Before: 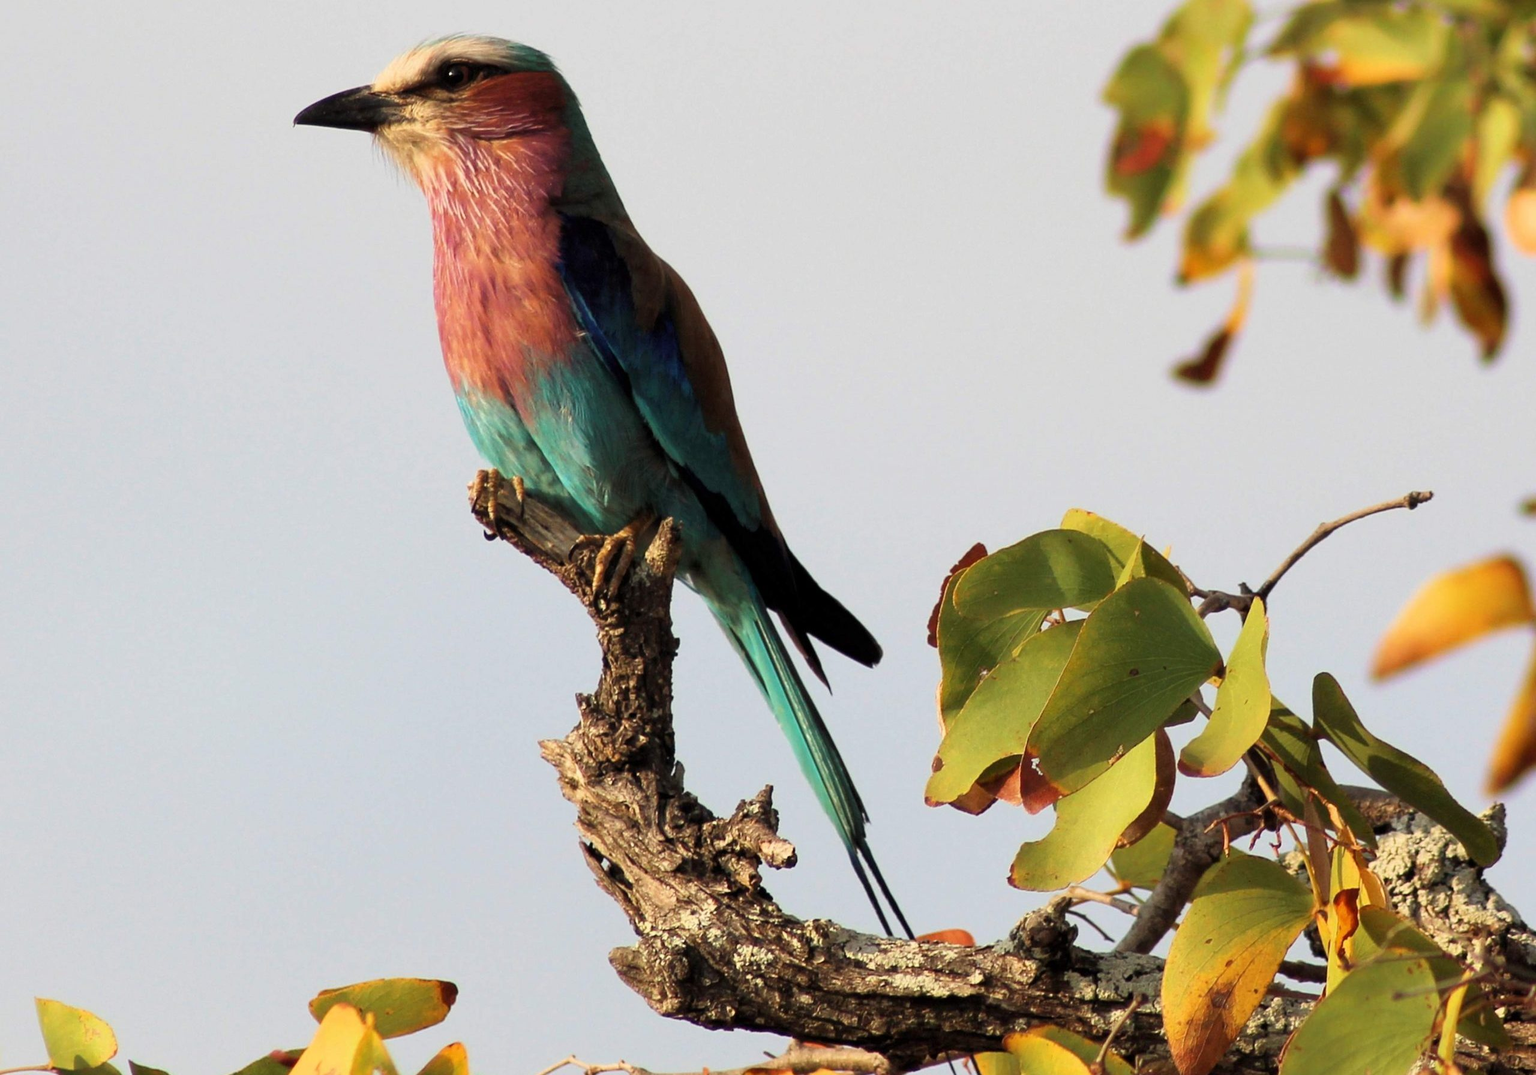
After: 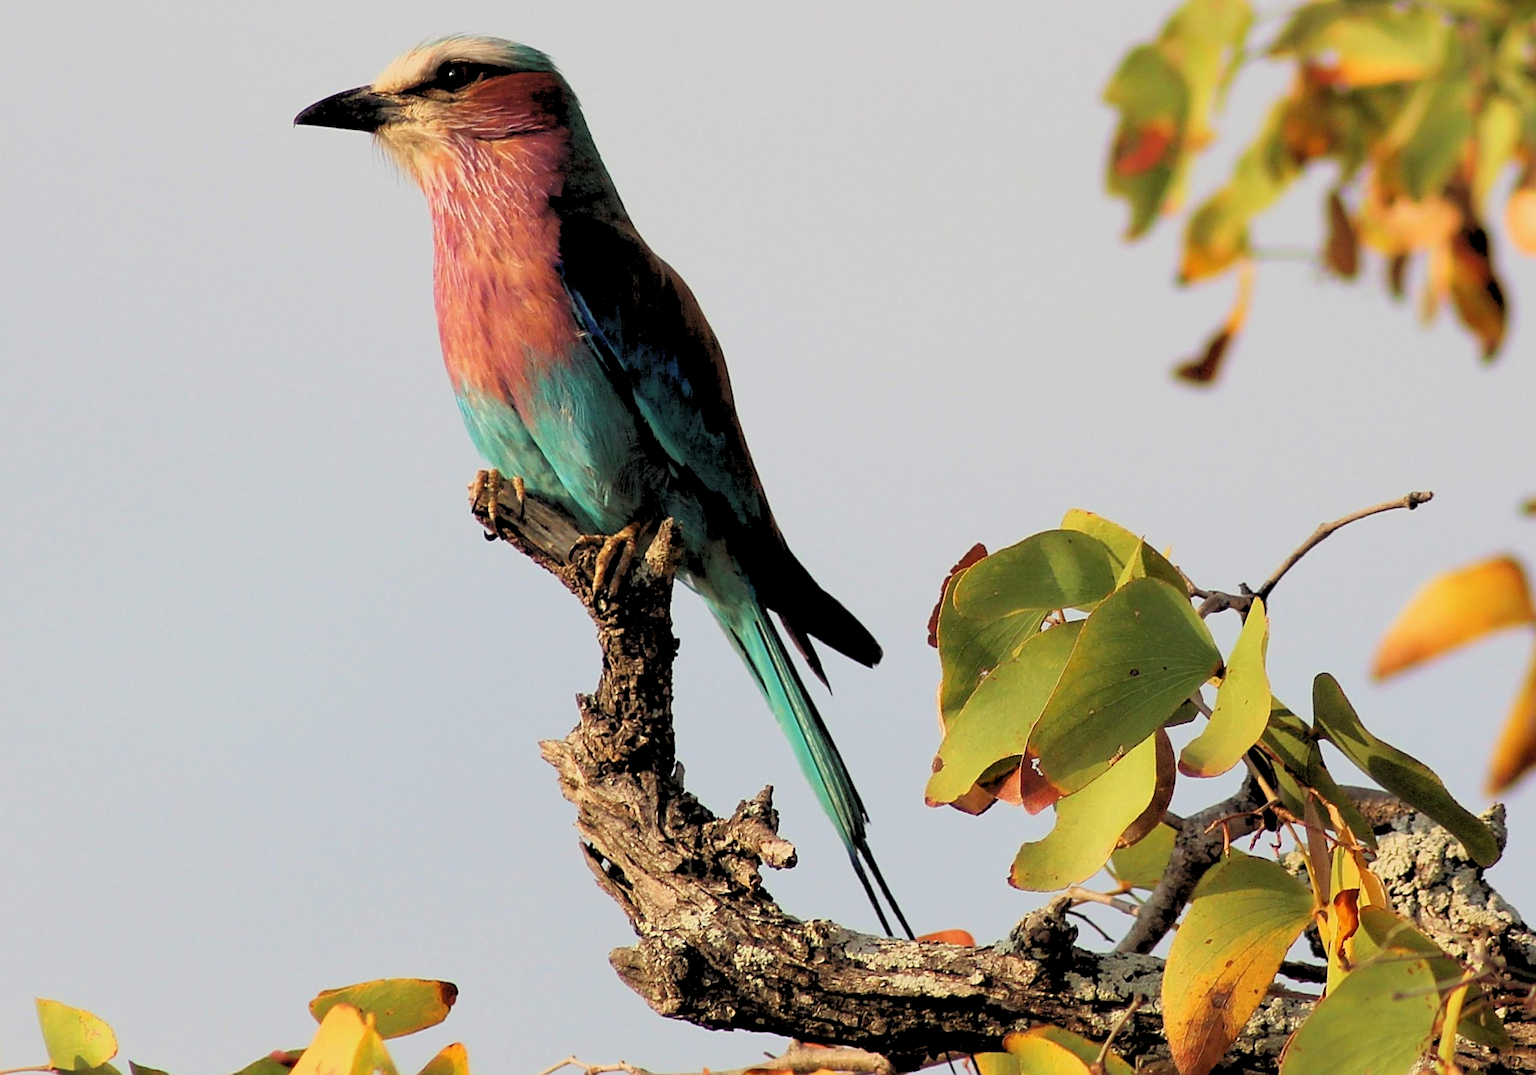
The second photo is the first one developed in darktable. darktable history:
rgb levels: preserve colors sum RGB, levels [[0.038, 0.433, 0.934], [0, 0.5, 1], [0, 0.5, 1]]
sharpen: on, module defaults
